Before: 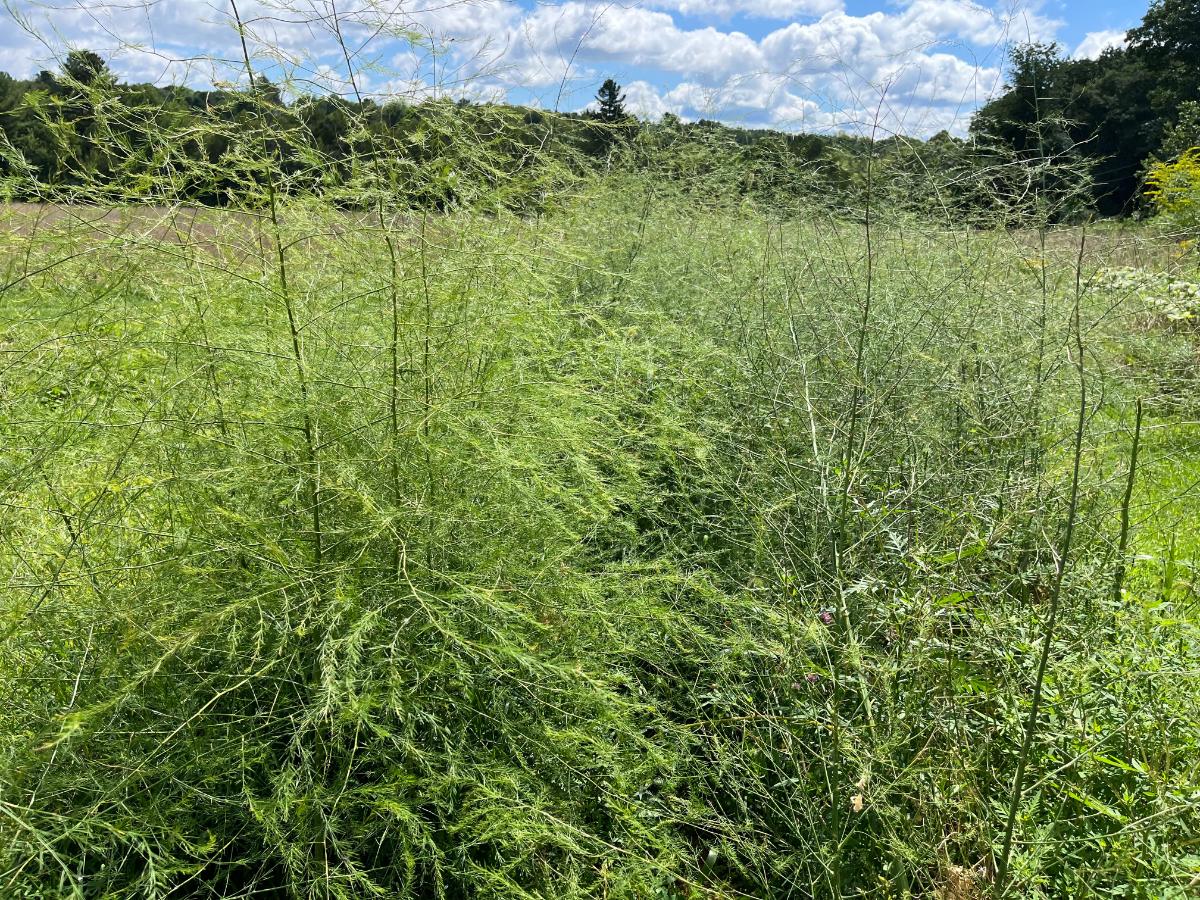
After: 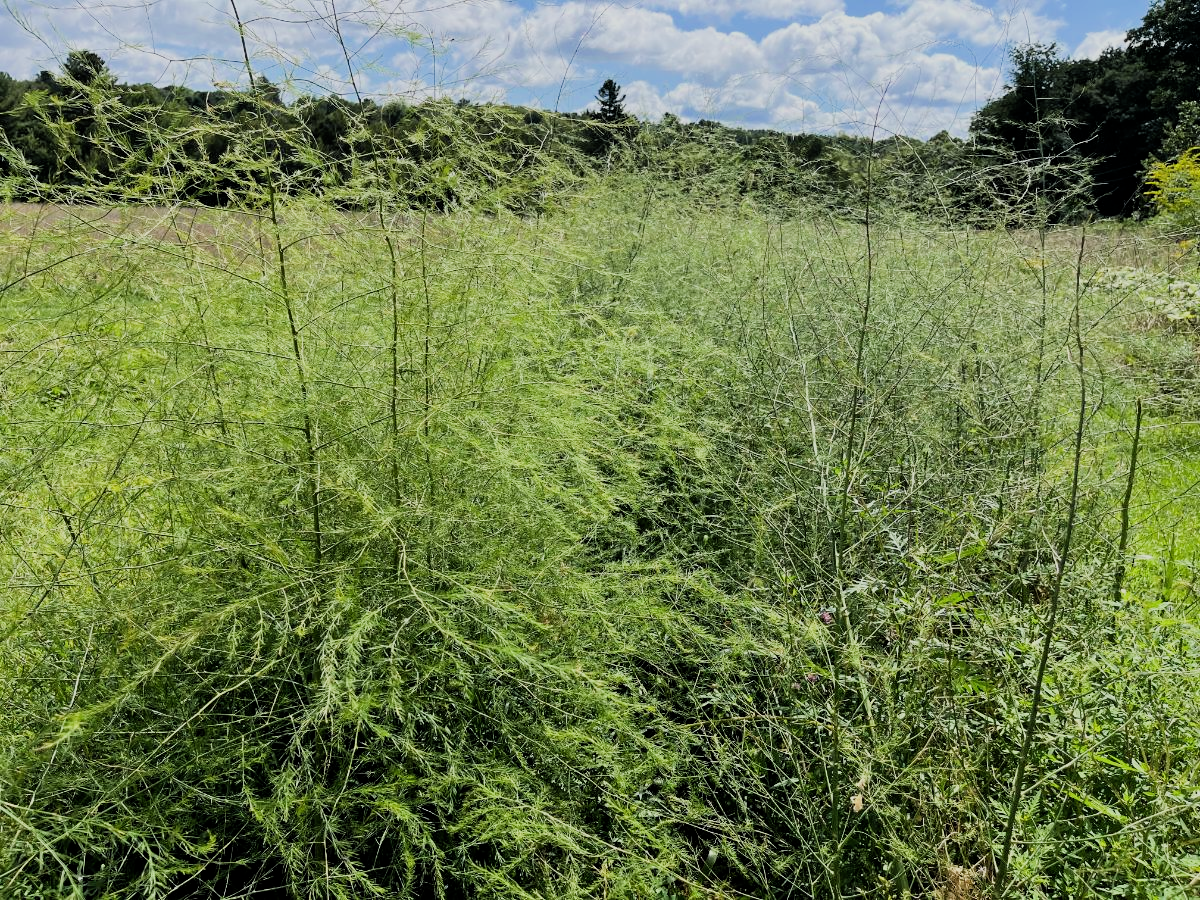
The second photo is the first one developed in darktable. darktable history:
filmic rgb: middle gray luminance 29.14%, black relative exposure -10.35 EV, white relative exposure 5.48 EV, target black luminance 0%, hardness 3.97, latitude 1.32%, contrast 1.124, highlights saturation mix 4.19%, shadows ↔ highlights balance 14.74%
